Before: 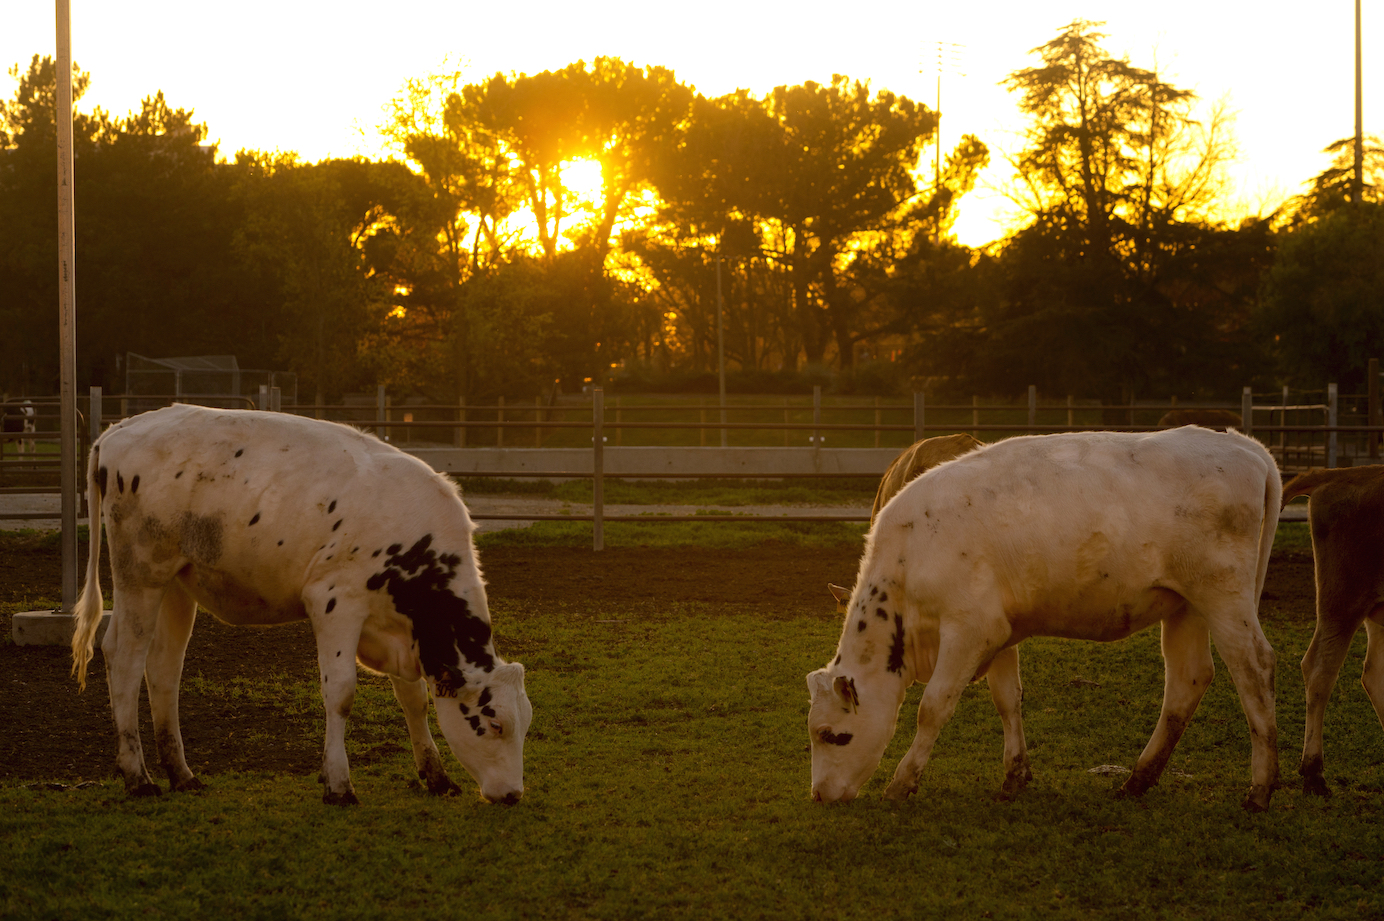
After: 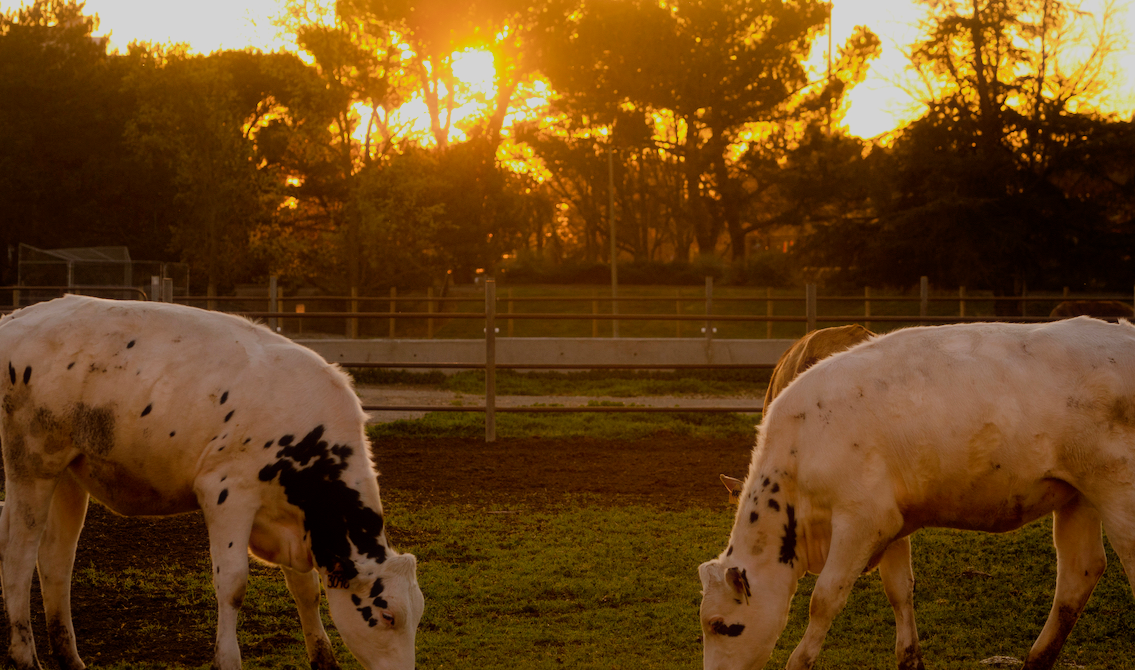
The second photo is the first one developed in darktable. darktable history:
crop: left 7.856%, top 11.836%, right 10.12%, bottom 15.387%
haze removal: strength -0.1, adaptive false
filmic rgb: black relative exposure -7.65 EV, white relative exposure 4.56 EV, hardness 3.61
